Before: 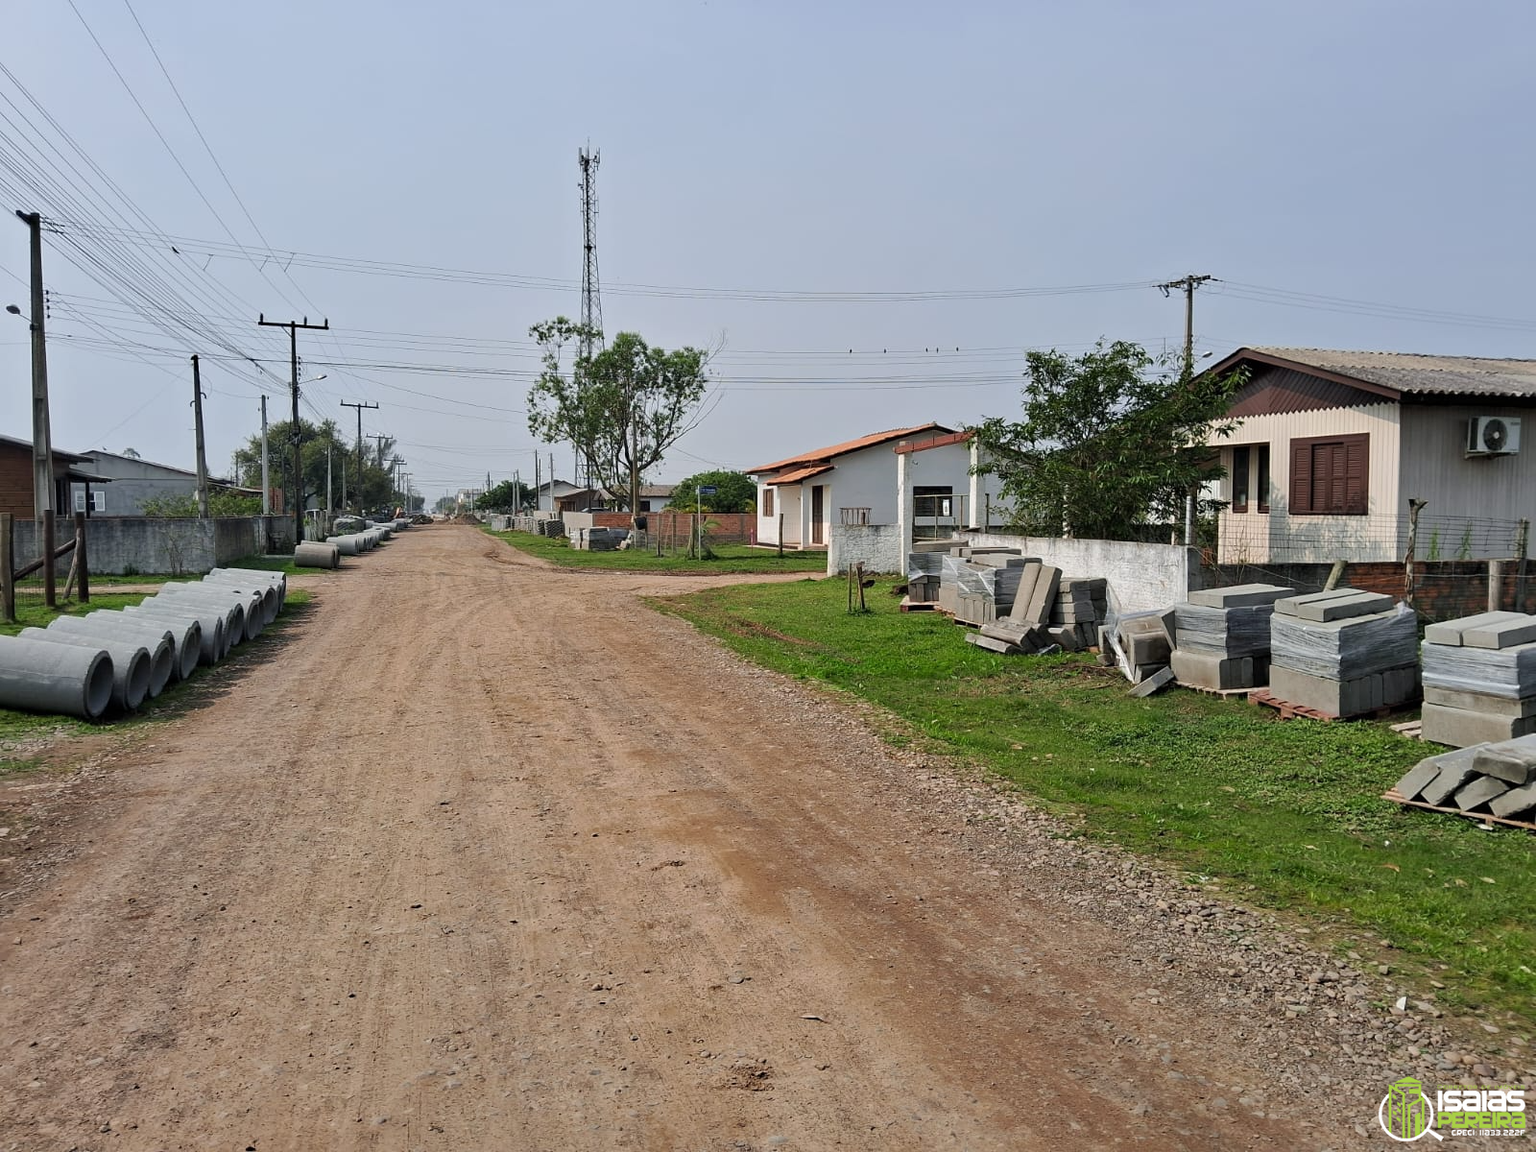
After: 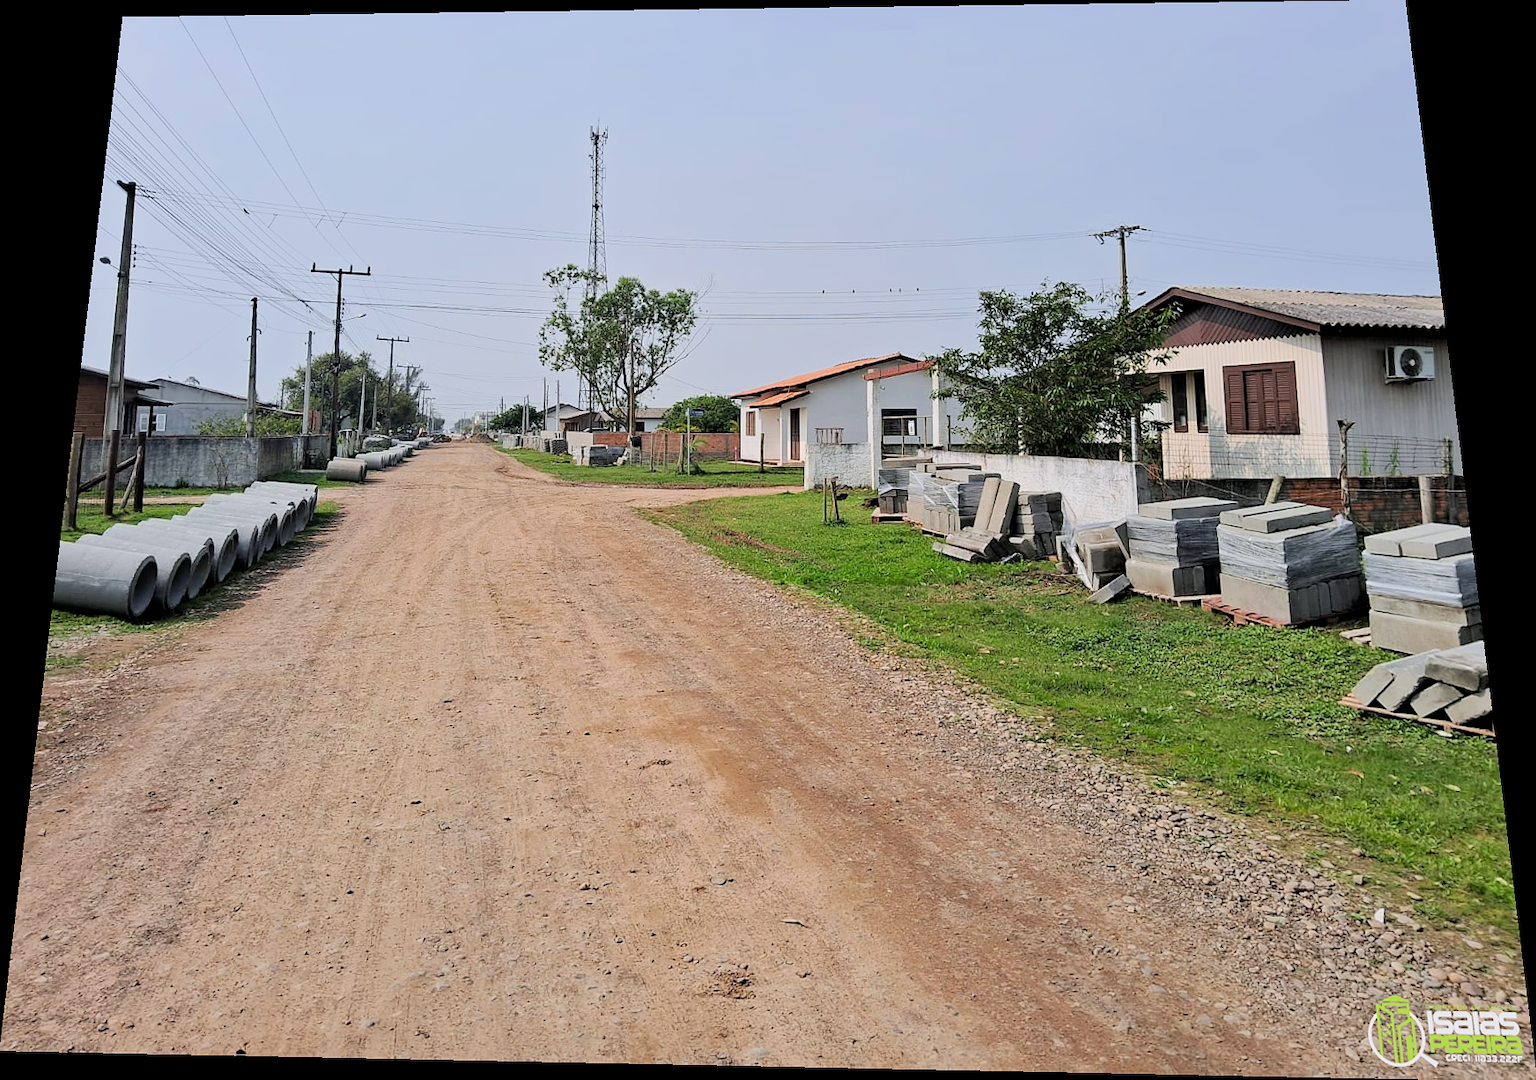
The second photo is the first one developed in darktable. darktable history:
white balance: red 1.004, blue 1.024
exposure: black level correction 0, exposure 0.68 EV, compensate exposure bias true, compensate highlight preservation false
sharpen: radius 1
rotate and perspective: rotation 0.128°, lens shift (vertical) -0.181, lens shift (horizontal) -0.044, shear 0.001, automatic cropping off
filmic rgb: black relative exposure -7.65 EV, white relative exposure 4.56 EV, hardness 3.61, color science v6 (2022)
